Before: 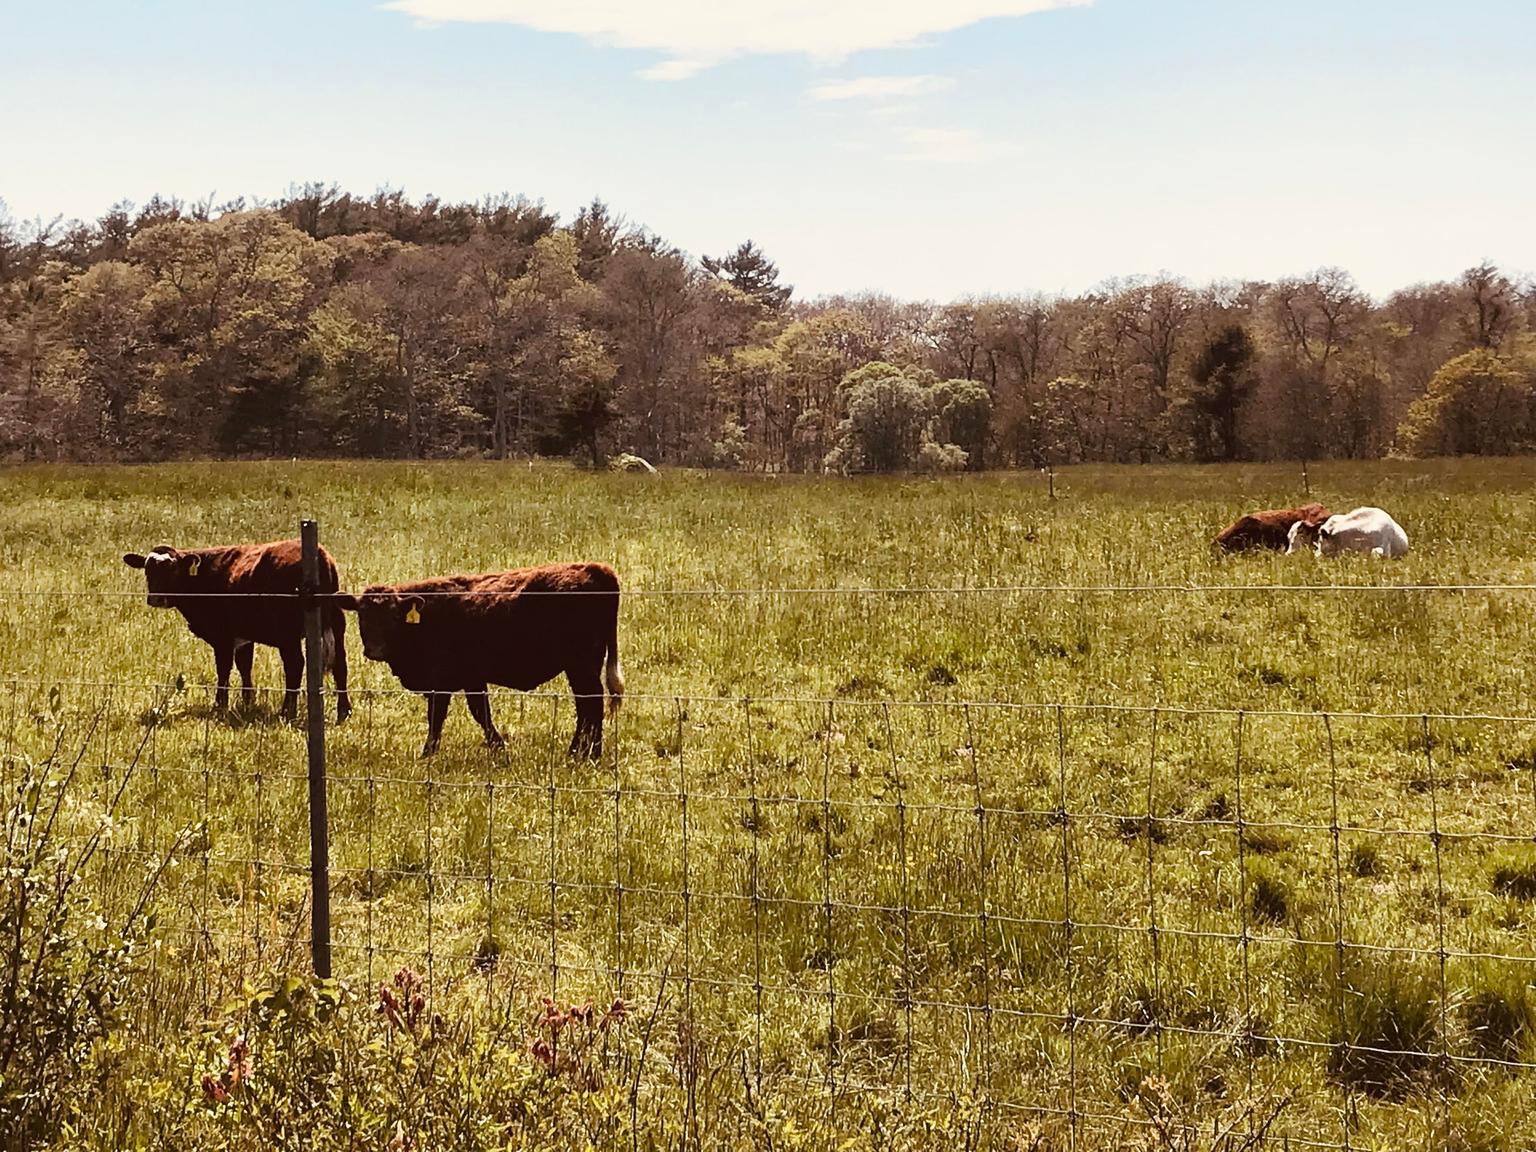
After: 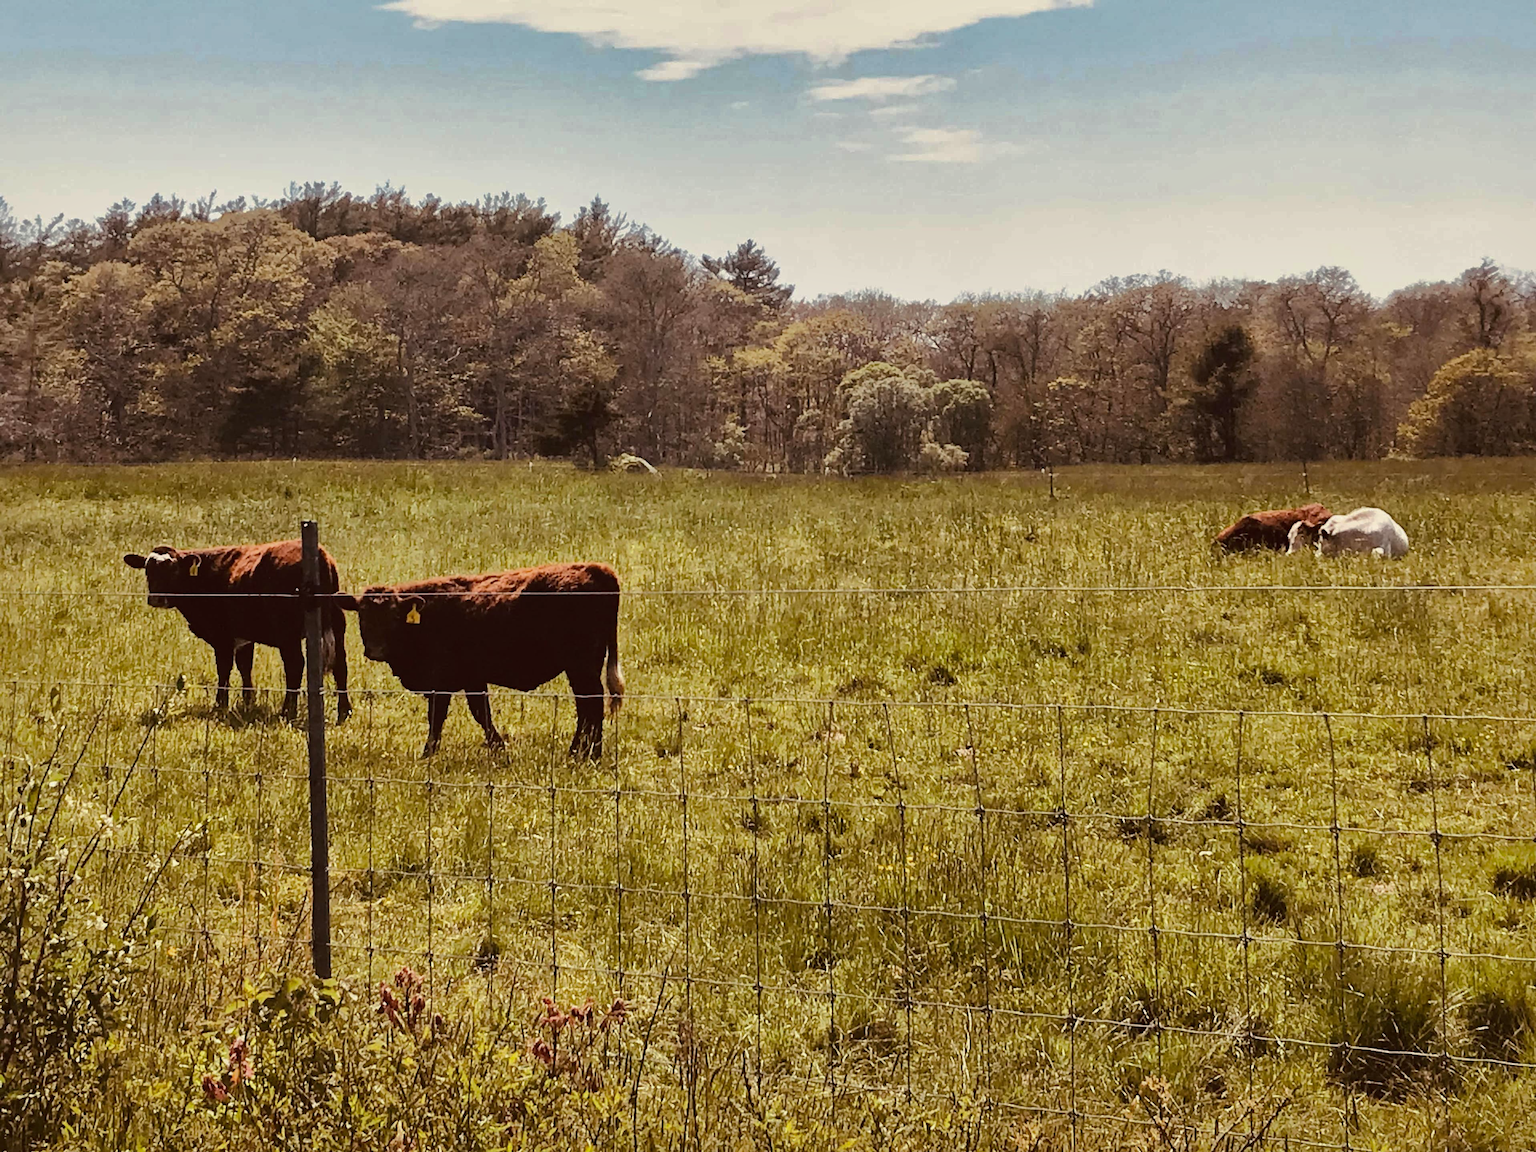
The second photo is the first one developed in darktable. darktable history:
shadows and highlights: shadows -18.55, highlights -73.59
